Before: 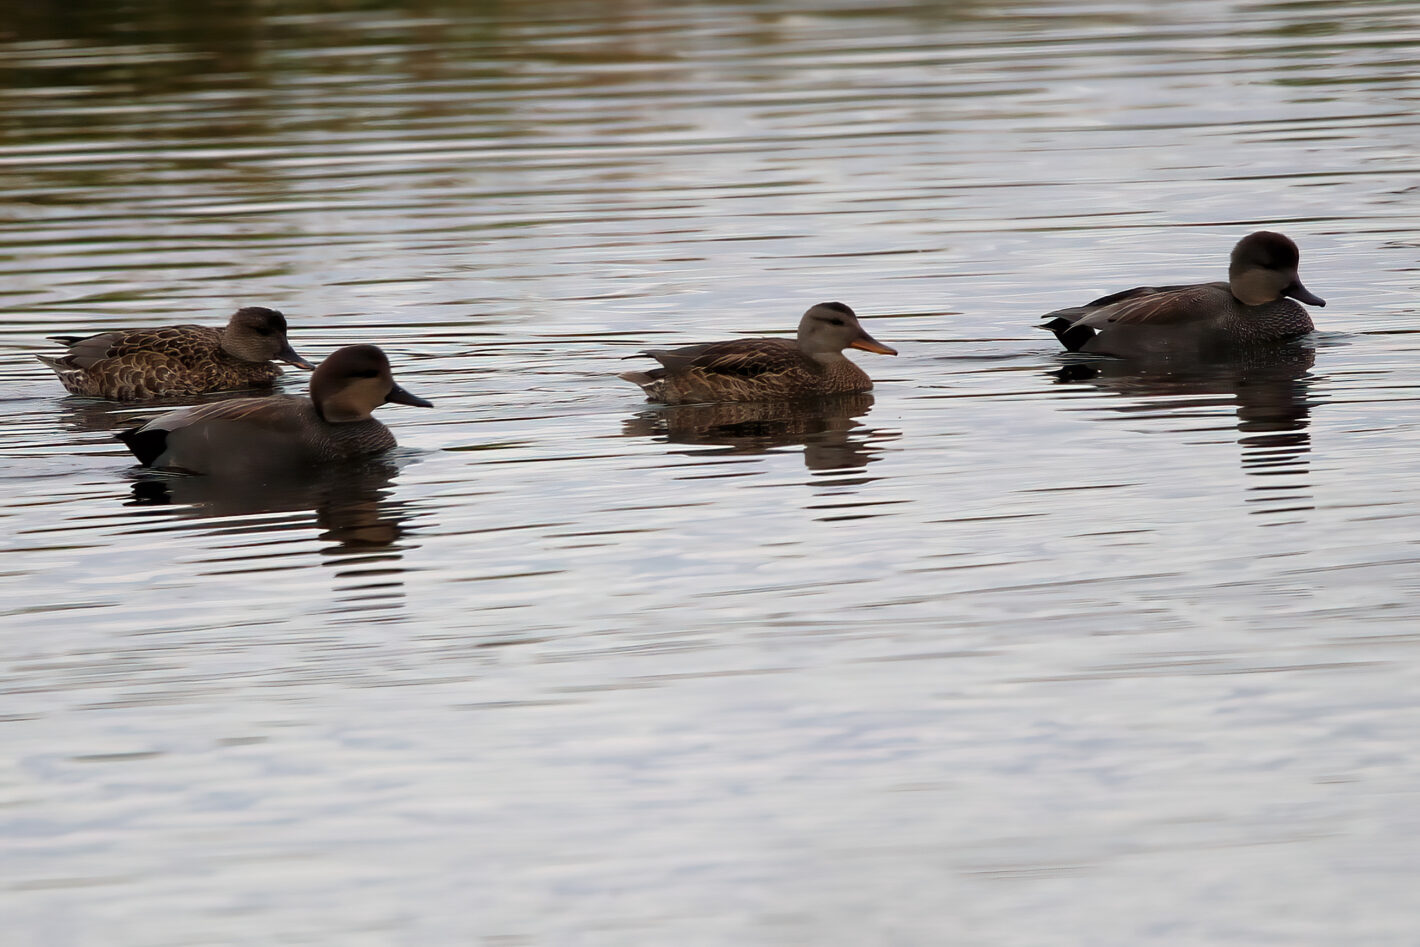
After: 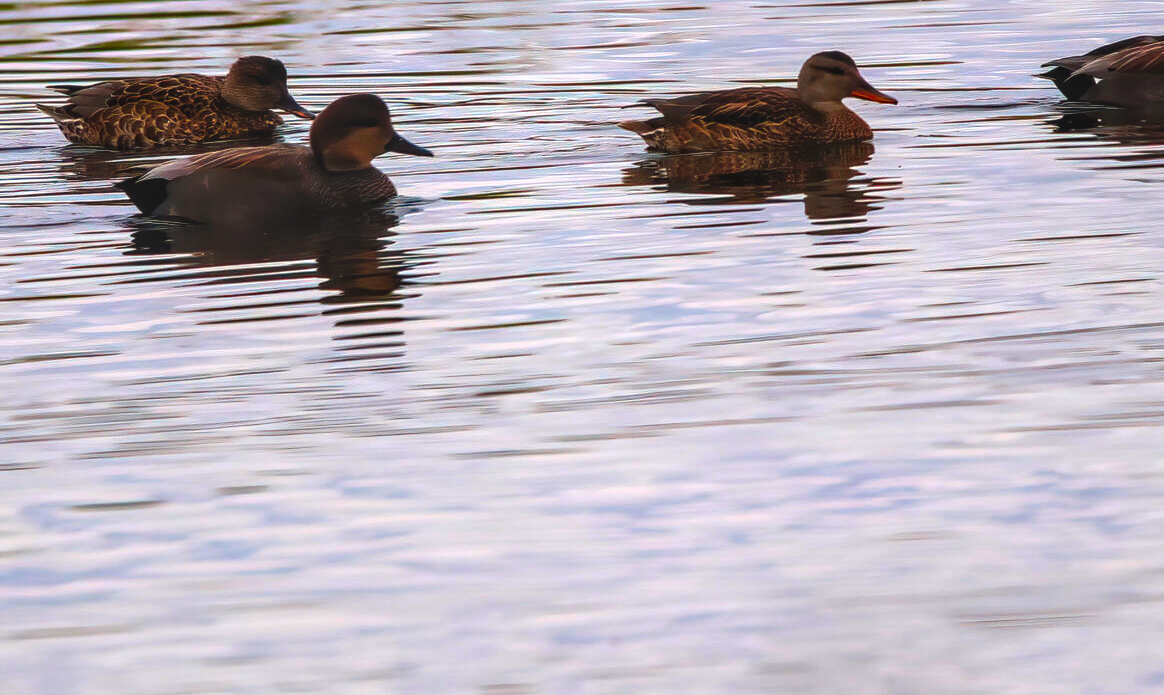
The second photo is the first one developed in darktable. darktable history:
color correction: highlights a* 1.59, highlights b* -1.7, saturation 2.48
exposure: black level correction -0.041, exposure 0.064 EV, compensate highlight preservation false
crop: top 26.531%, right 17.959%
local contrast: highlights 19%, detail 186%
